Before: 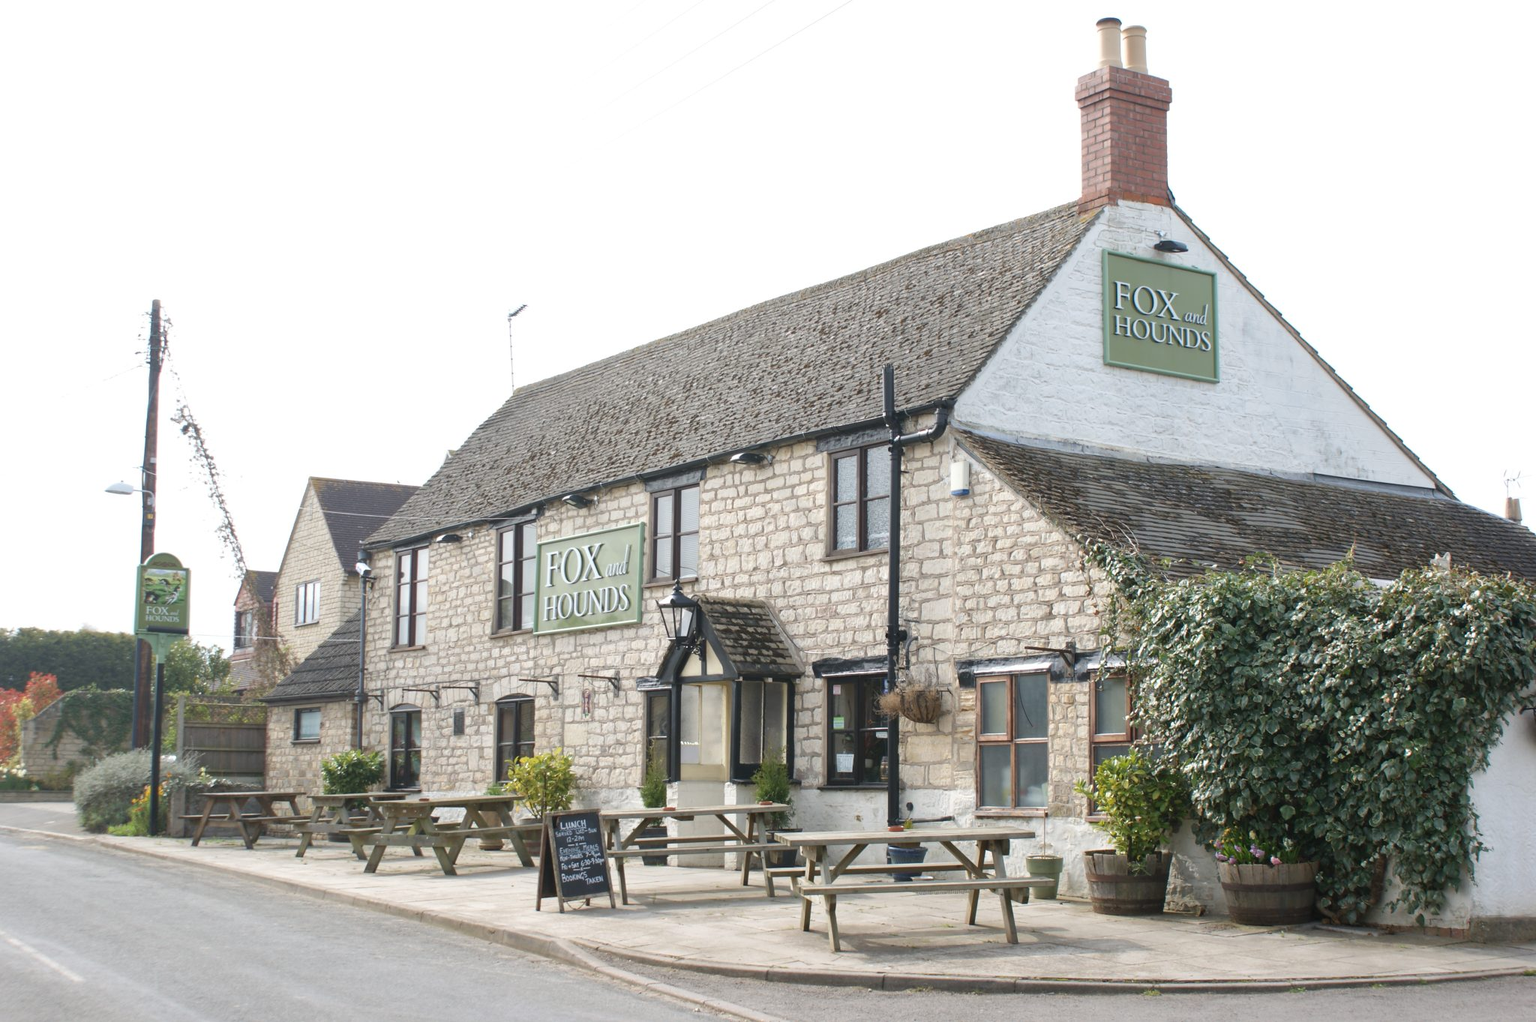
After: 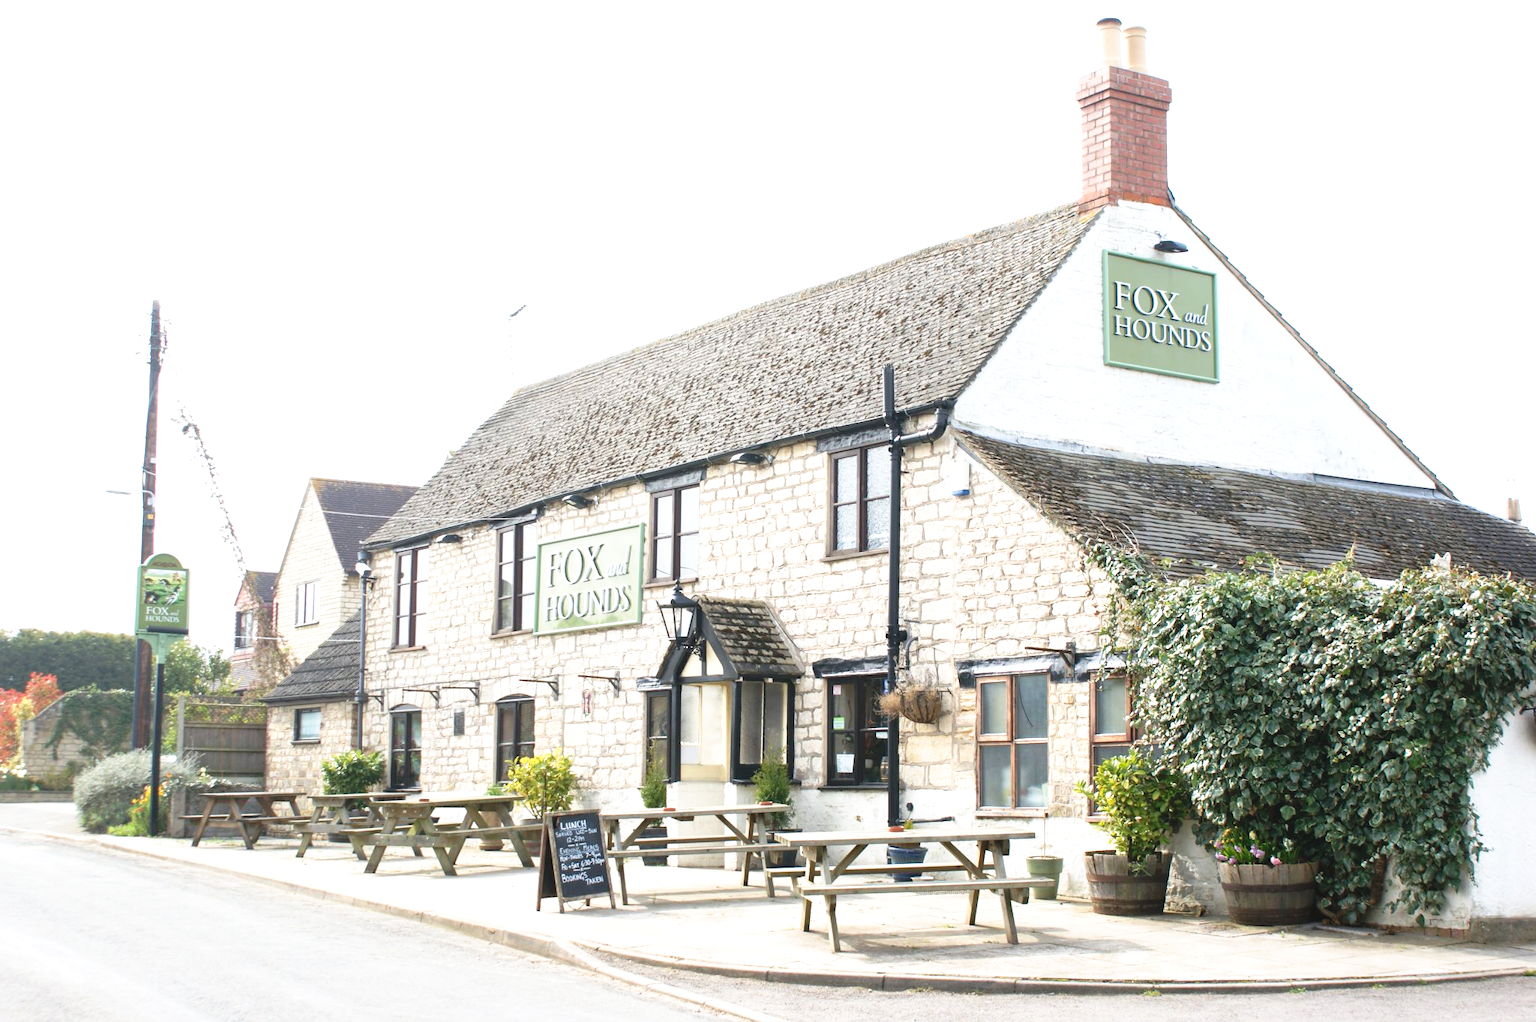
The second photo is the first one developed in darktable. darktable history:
tone curve: curves: ch0 [(0, 0) (0.003, 0.047) (0.011, 0.047) (0.025, 0.047) (0.044, 0.049) (0.069, 0.051) (0.1, 0.062) (0.136, 0.086) (0.177, 0.125) (0.224, 0.178) (0.277, 0.246) (0.335, 0.324) (0.399, 0.407) (0.468, 0.48) (0.543, 0.57) (0.623, 0.675) (0.709, 0.772) (0.801, 0.876) (0.898, 0.963) (1, 1)], preserve colors none
exposure: black level correction -0.002, exposure 0.708 EV, compensate exposure bias true, compensate highlight preservation false
